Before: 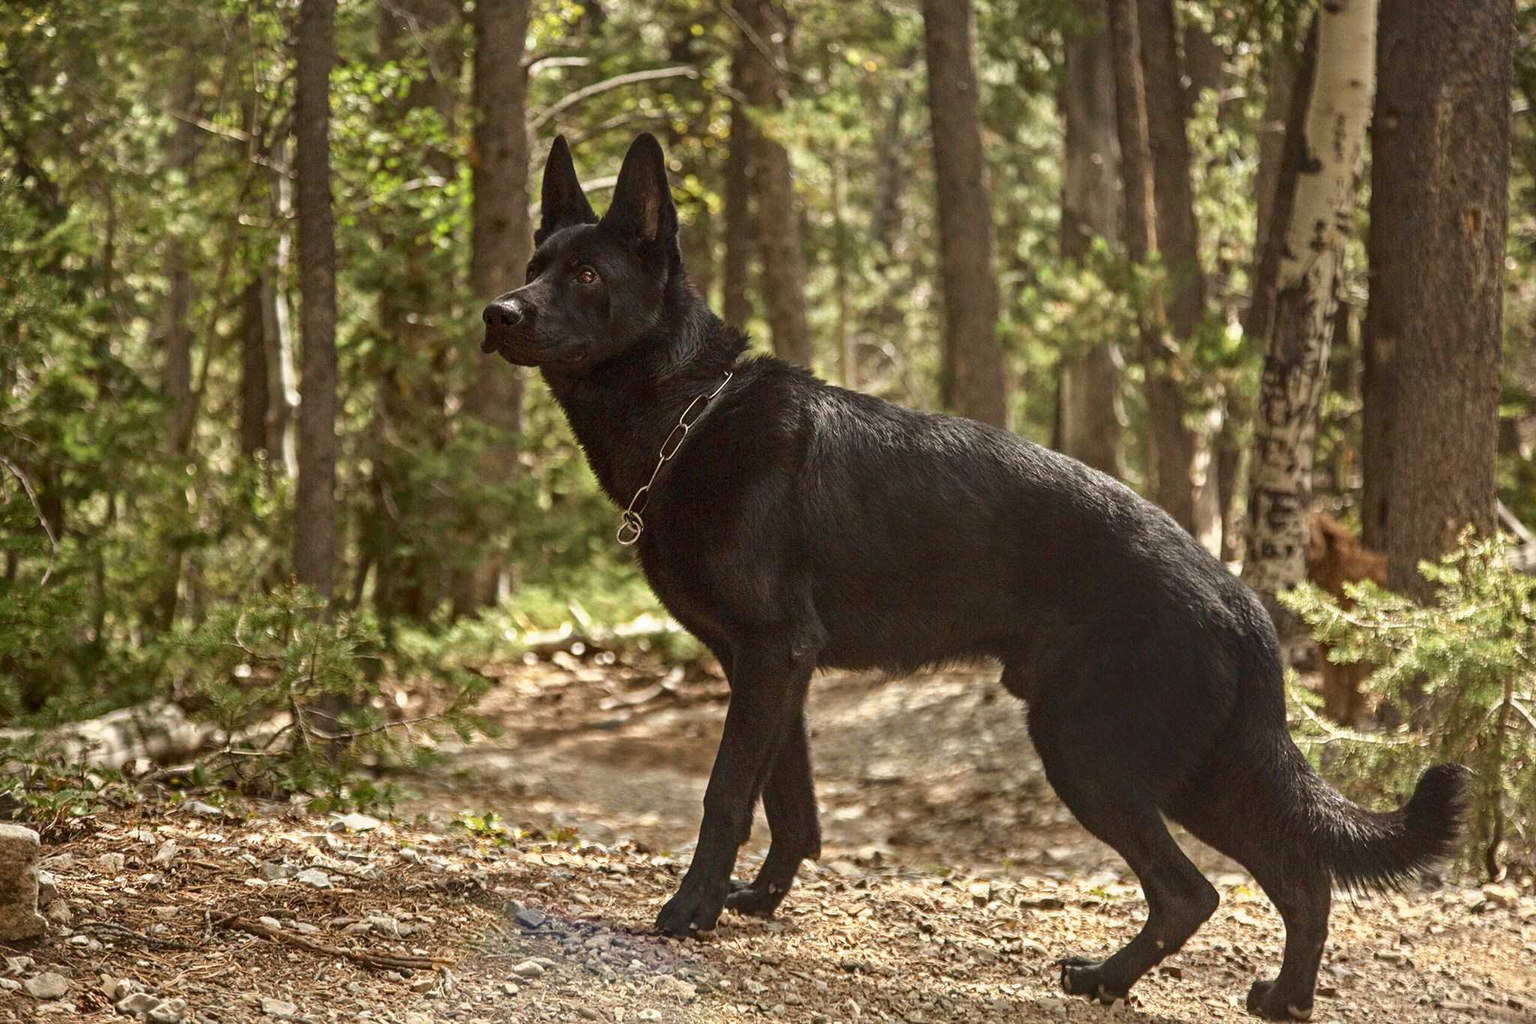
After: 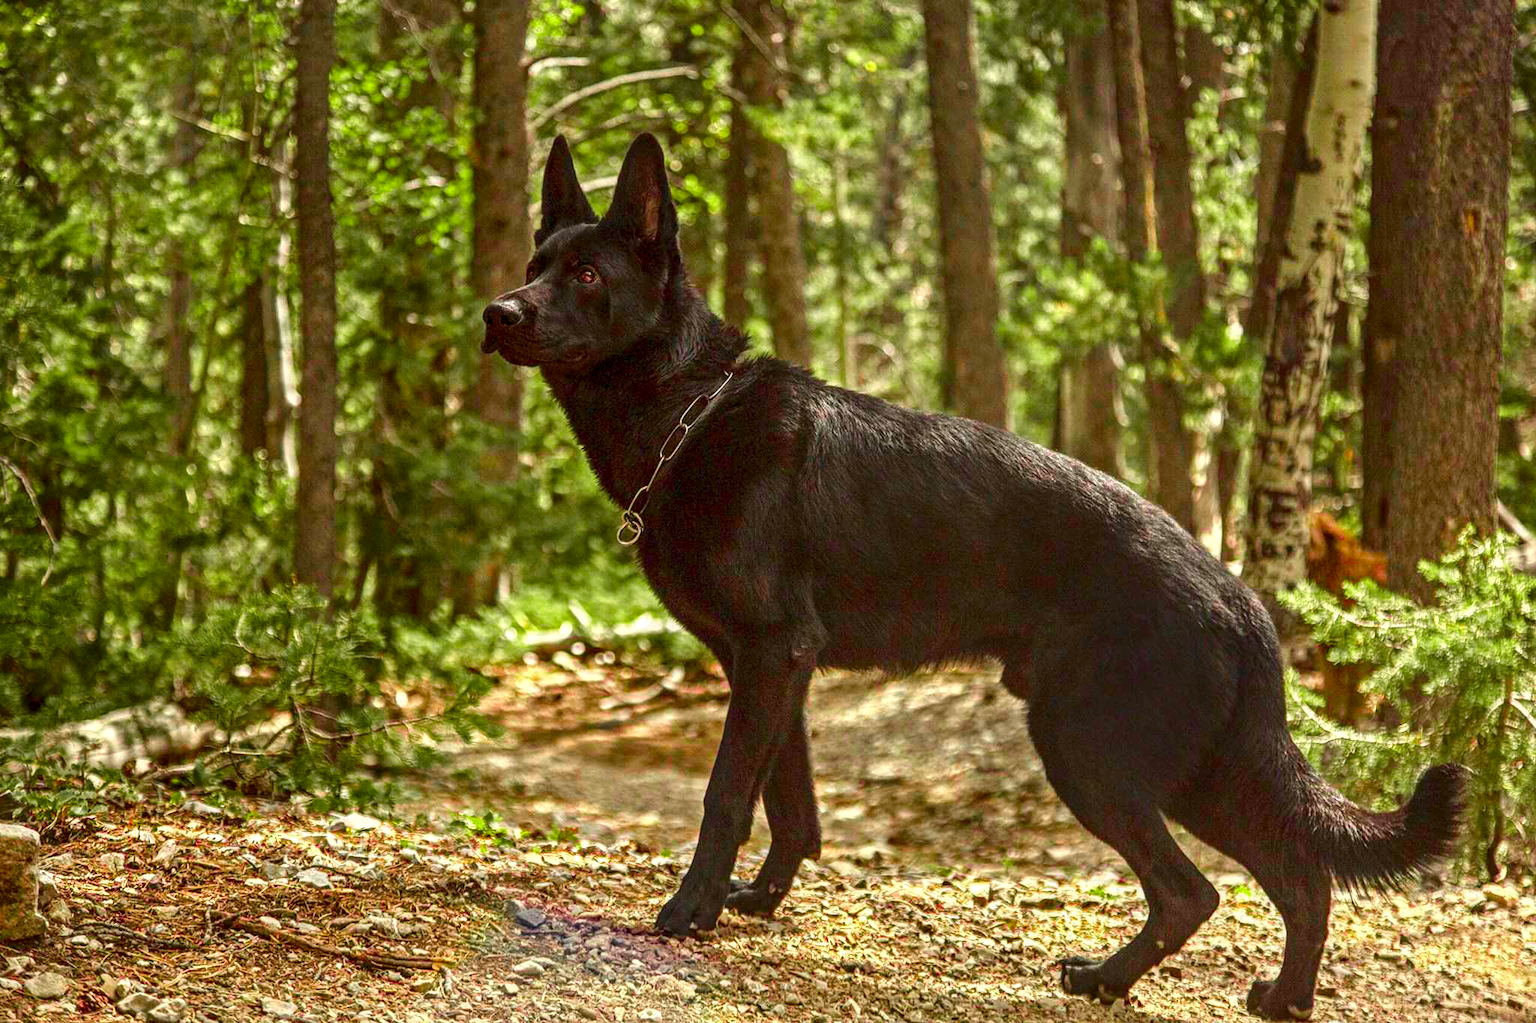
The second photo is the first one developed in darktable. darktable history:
local contrast: detail 130%
color balance rgb: linear chroma grading › global chroma 15%, perceptual saturation grading › global saturation 30%
color zones: curves: ch0 [(0, 0.533) (0.126, 0.533) (0.234, 0.533) (0.368, 0.357) (0.5, 0.5) (0.625, 0.5) (0.74, 0.637) (0.875, 0.5)]; ch1 [(0.004, 0.708) (0.129, 0.662) (0.25, 0.5) (0.375, 0.331) (0.496, 0.396) (0.625, 0.649) (0.739, 0.26) (0.875, 0.5) (1, 0.478)]; ch2 [(0, 0.409) (0.132, 0.403) (0.236, 0.558) (0.379, 0.448) (0.5, 0.5) (0.625, 0.5) (0.691, 0.39) (0.875, 0.5)]
